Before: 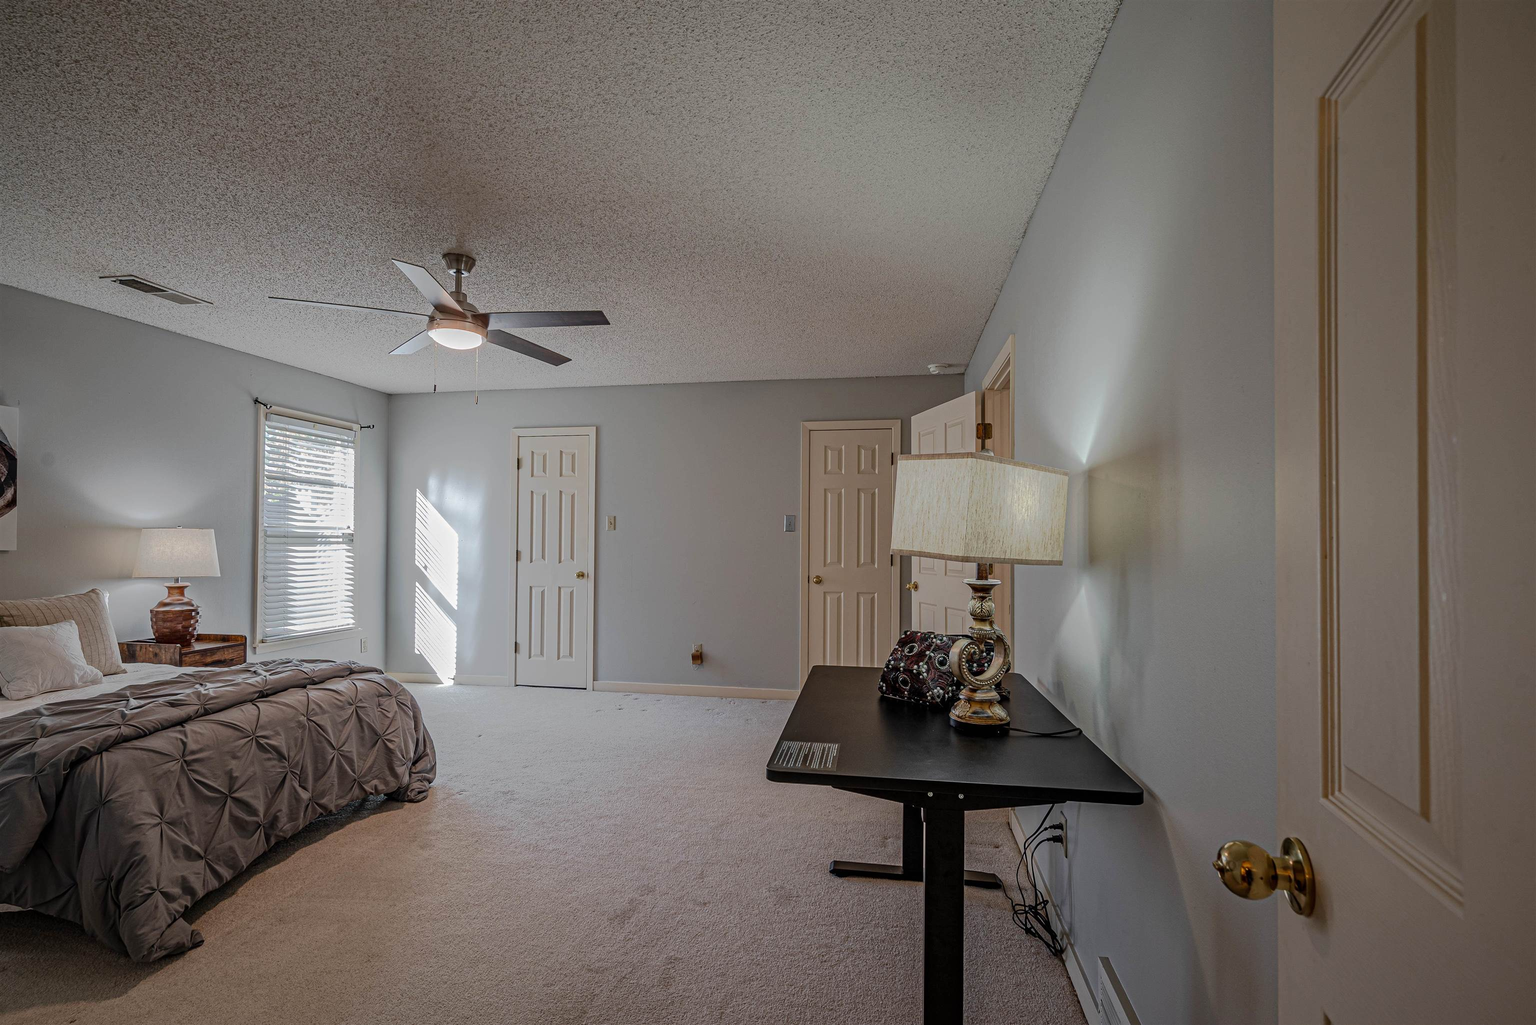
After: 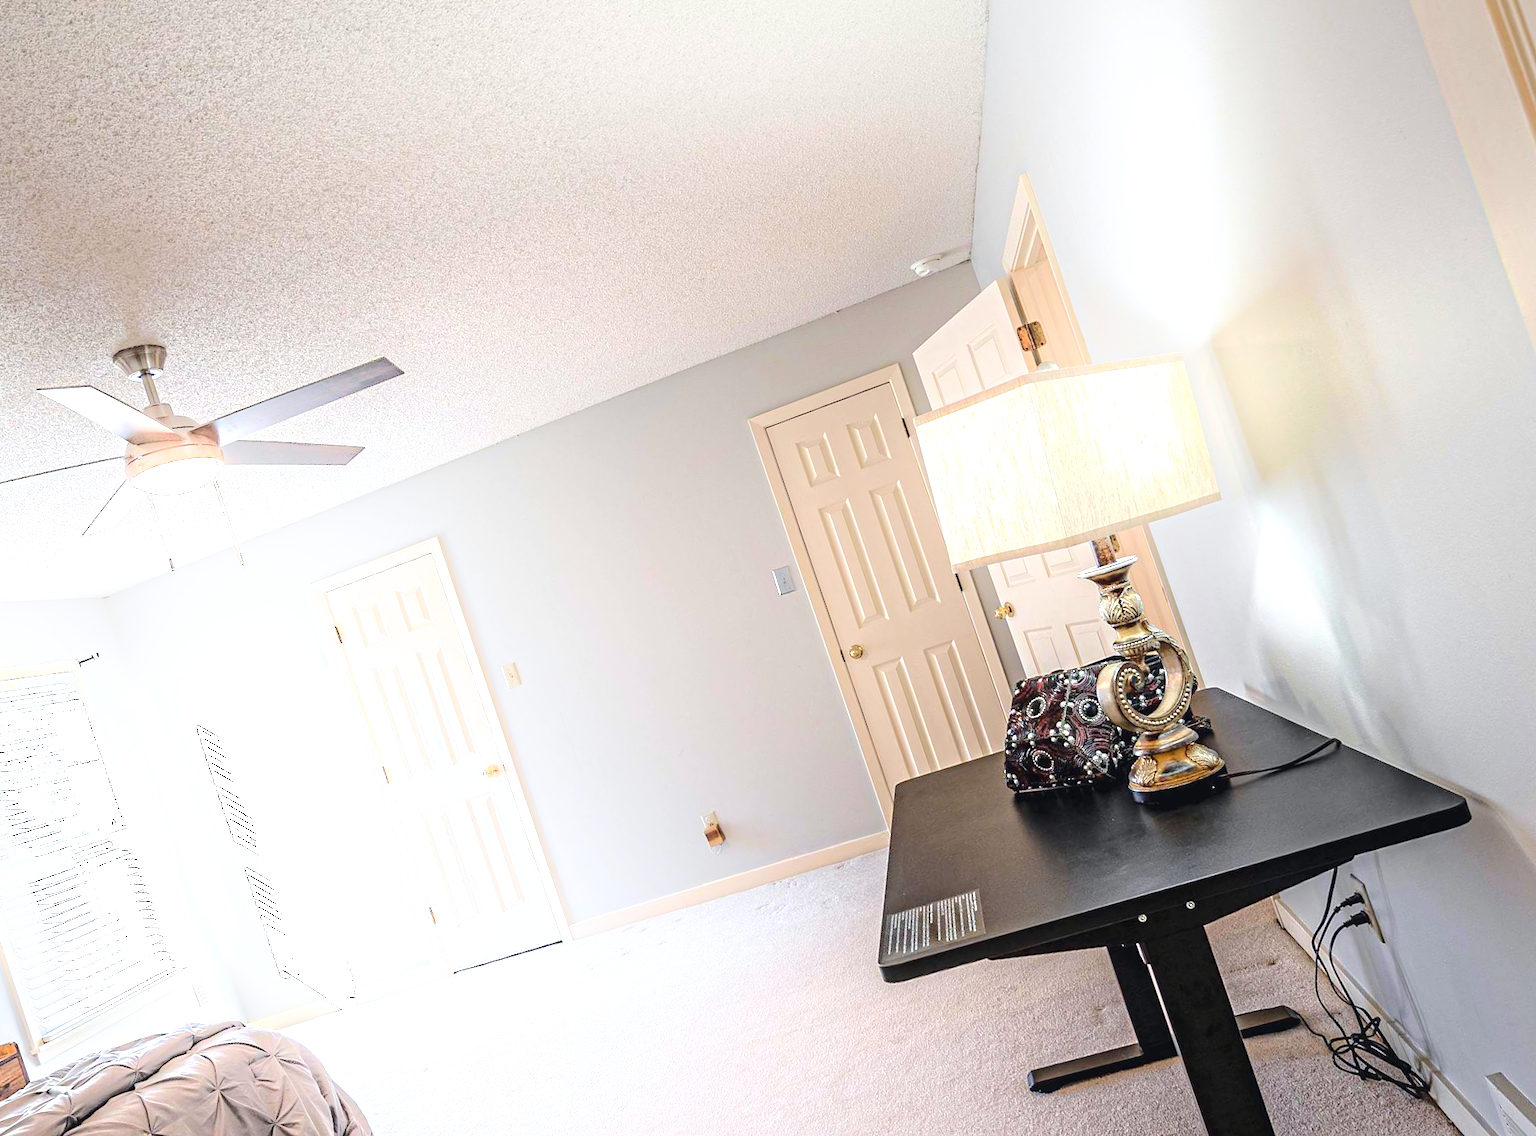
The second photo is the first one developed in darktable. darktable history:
local contrast: mode bilateral grid, contrast 15, coarseness 37, detail 105%, midtone range 0.2
exposure: black level correction 0, exposure 1.677 EV, compensate highlight preservation false
crop and rotate: angle 19.28°, left 6.81%, right 4.047%, bottom 1.125%
tone curve: curves: ch0 [(0, 0.026) (0.175, 0.178) (0.463, 0.502) (0.796, 0.764) (1, 0.961)]; ch1 [(0, 0) (0.437, 0.398) (0.469, 0.472) (0.505, 0.504) (0.553, 0.552) (1, 1)]; ch2 [(0, 0) (0.505, 0.495) (0.579, 0.579) (1, 1)], color space Lab, independent channels, preserve colors none
shadows and highlights: shadows -40.55, highlights 63.25, soften with gaussian
